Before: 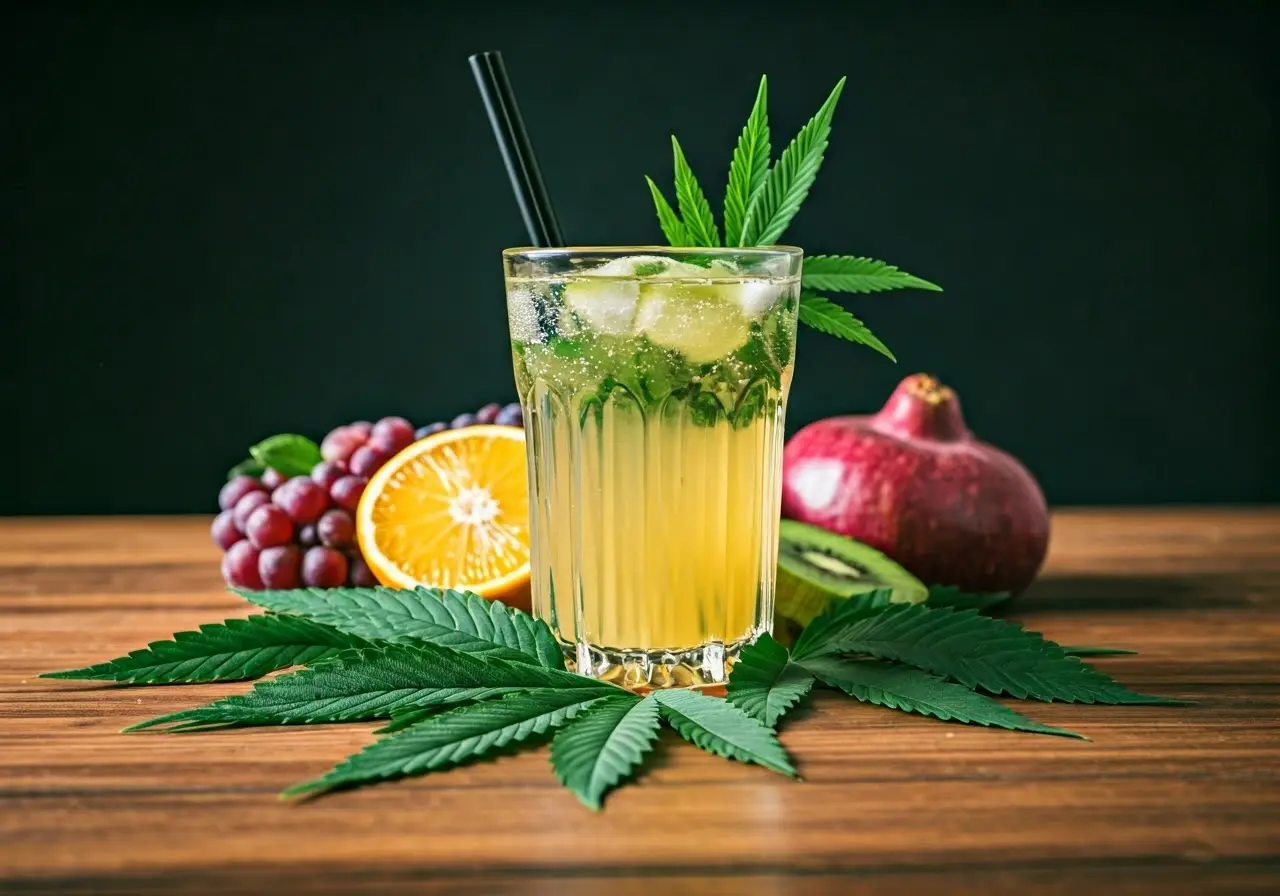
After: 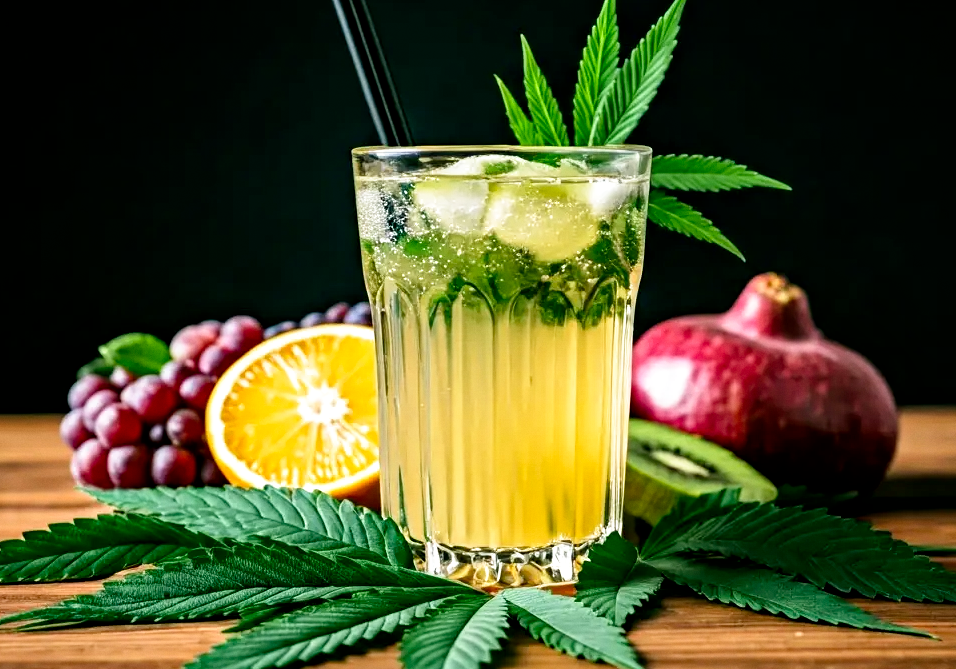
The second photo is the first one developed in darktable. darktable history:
crop and rotate: left 11.831%, top 11.346%, right 13.429%, bottom 13.899%
local contrast: mode bilateral grid, contrast 25, coarseness 50, detail 123%, midtone range 0.2
filmic rgb: black relative exposure -8.7 EV, white relative exposure 2.7 EV, threshold 3 EV, target black luminance 0%, hardness 6.25, latitude 75%, contrast 1.325, highlights saturation mix -5%, preserve chrominance no, color science v5 (2021), iterations of high-quality reconstruction 0, enable highlight reconstruction true
grain: coarseness 14.57 ISO, strength 8.8%
